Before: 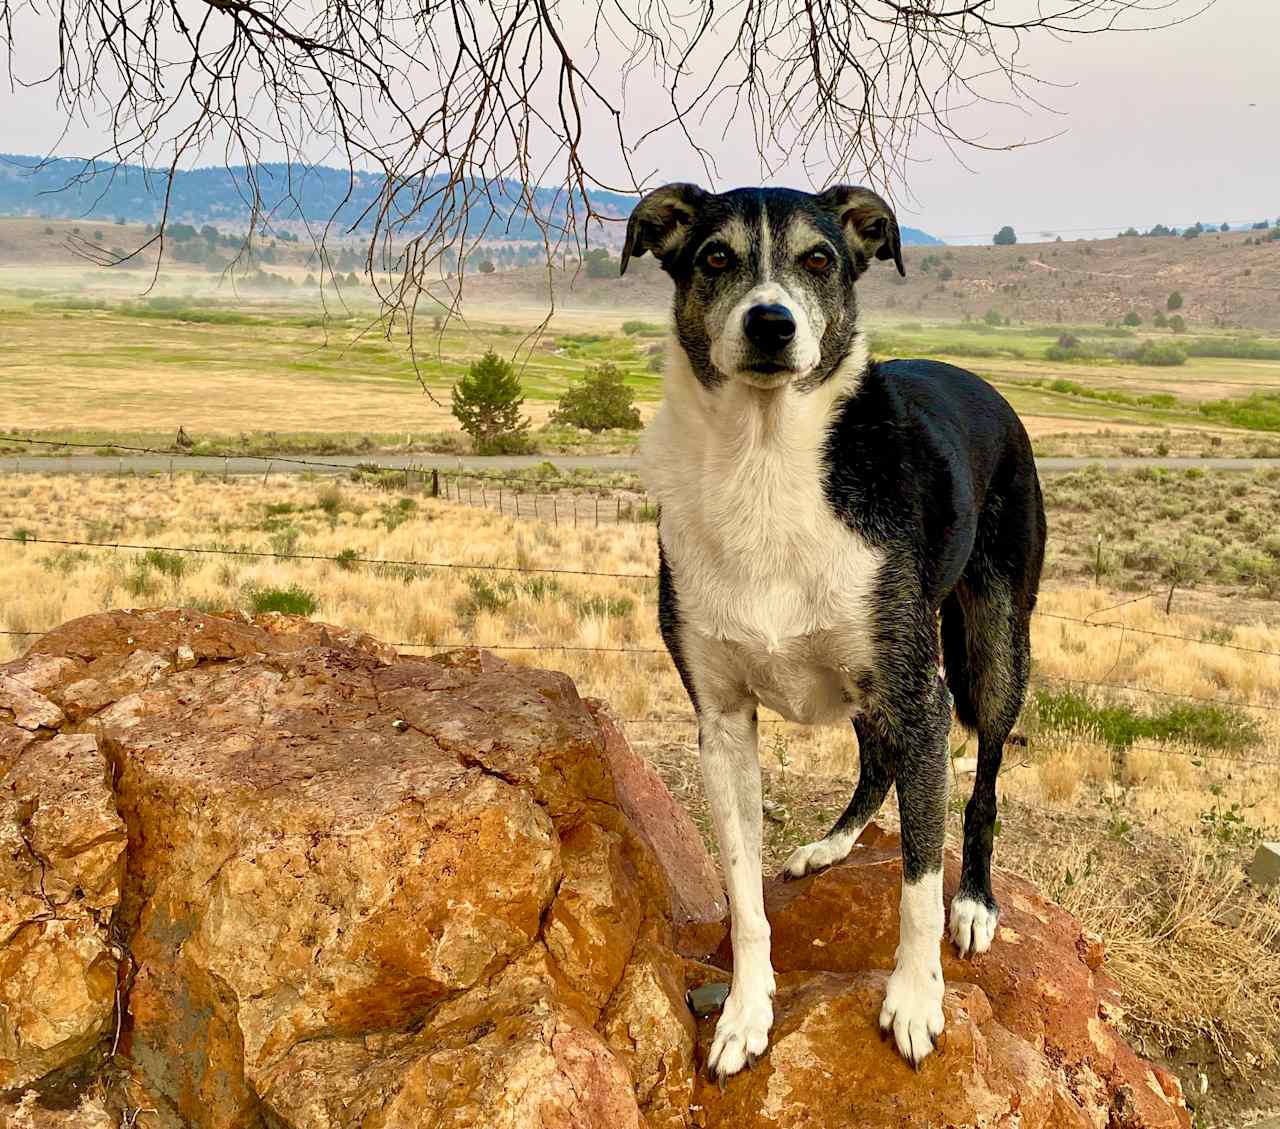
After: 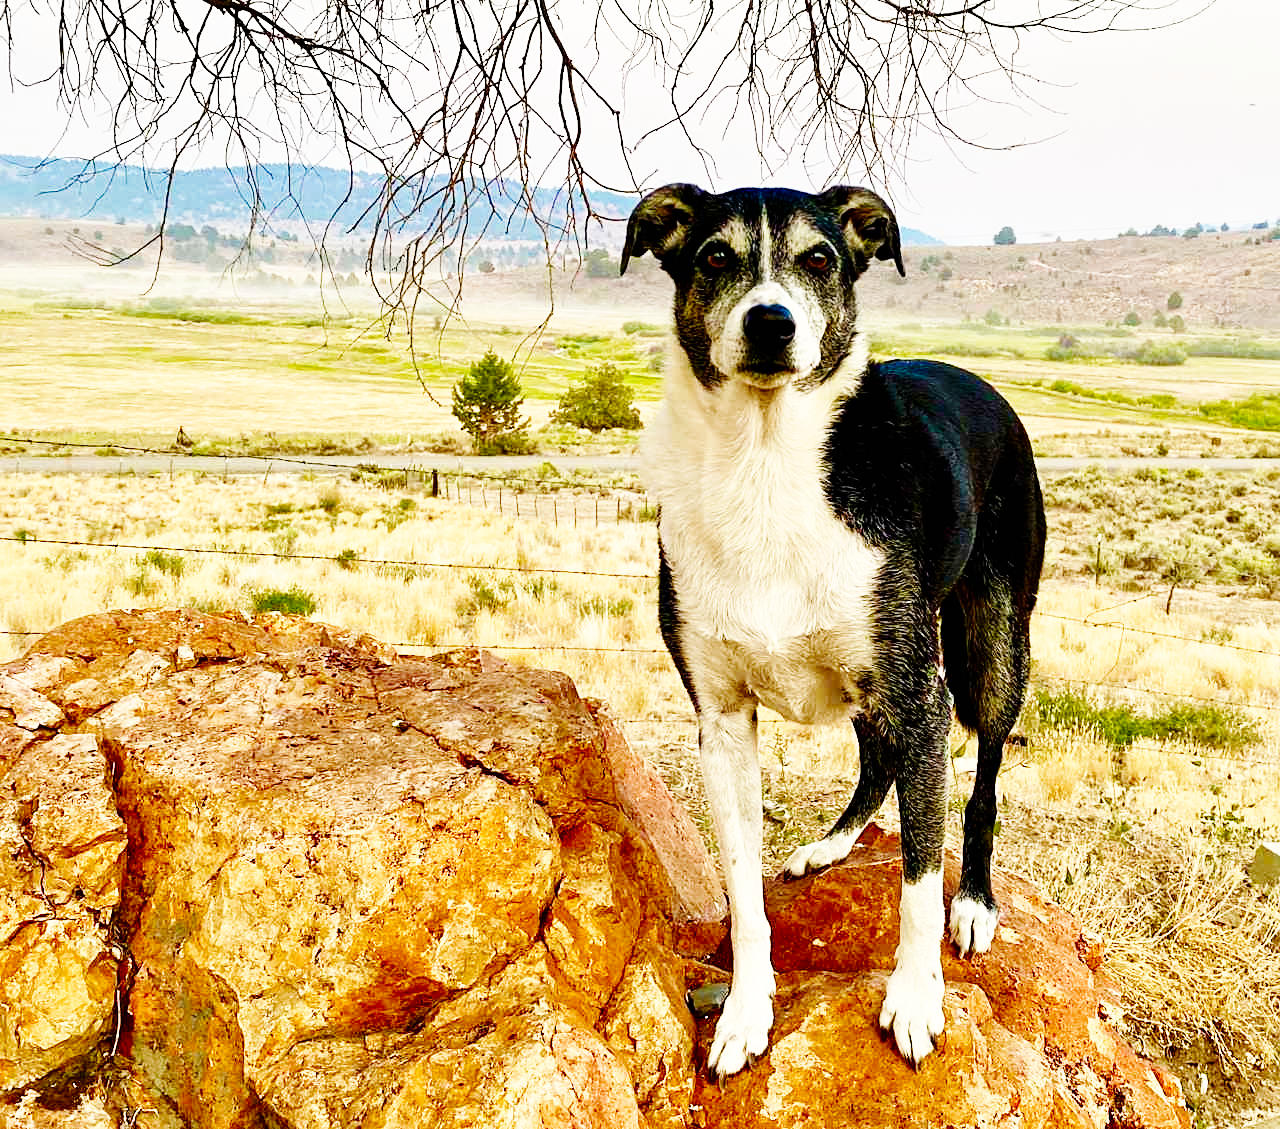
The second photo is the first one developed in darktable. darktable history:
sharpen: amount 0.206
contrast brightness saturation: brightness -0.094
exposure: compensate exposure bias true, compensate highlight preservation false
base curve: curves: ch0 [(0, 0) (0, 0) (0.002, 0.001) (0.008, 0.003) (0.019, 0.011) (0.037, 0.037) (0.064, 0.11) (0.102, 0.232) (0.152, 0.379) (0.216, 0.524) (0.296, 0.665) (0.394, 0.789) (0.512, 0.881) (0.651, 0.945) (0.813, 0.986) (1, 1)], exposure shift 0.575, preserve colors none
